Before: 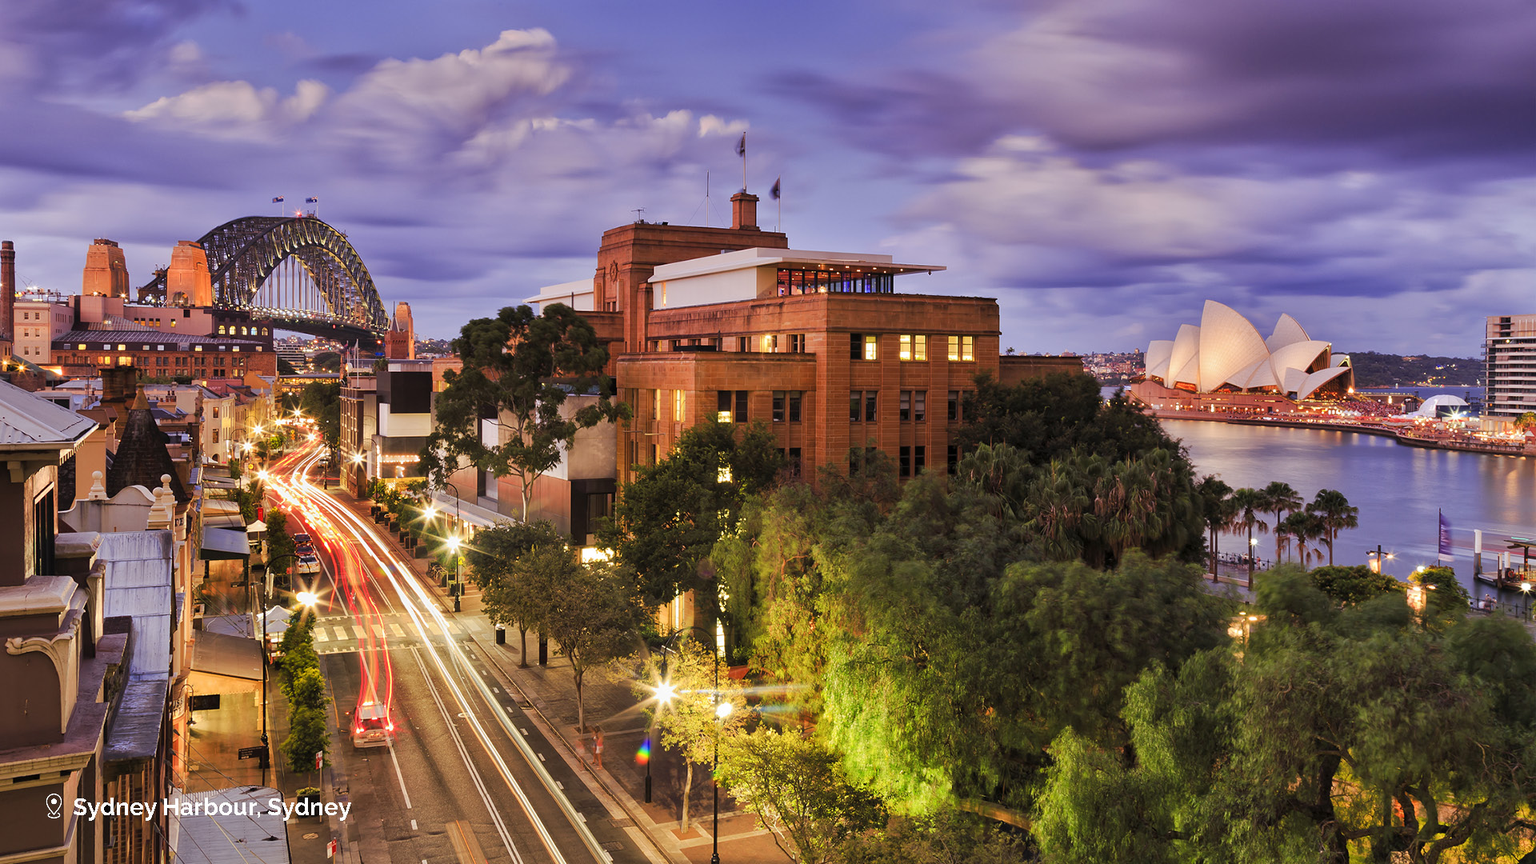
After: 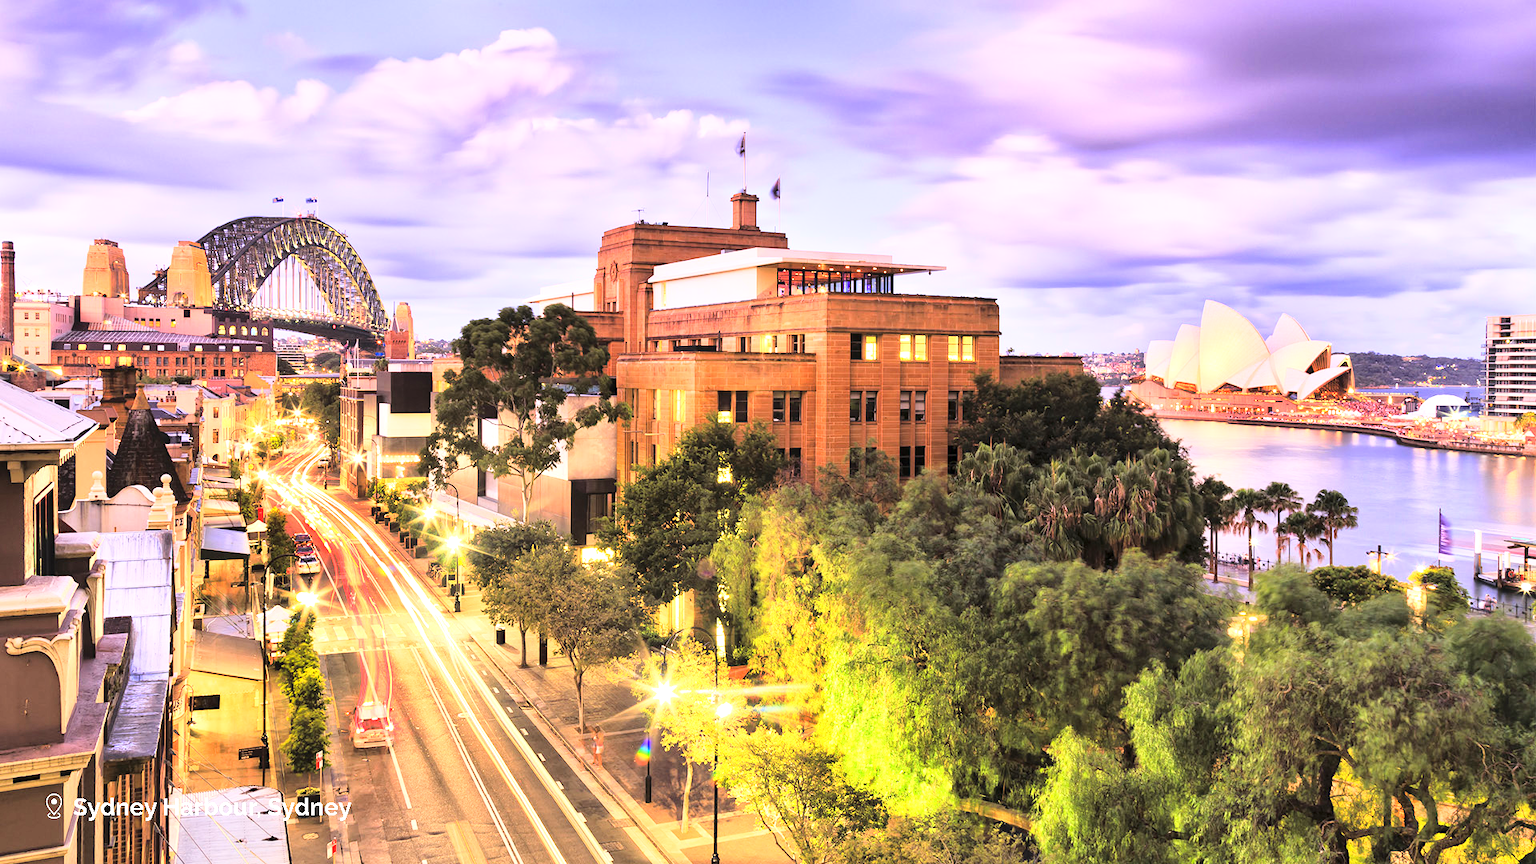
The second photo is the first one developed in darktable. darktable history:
base curve: curves: ch0 [(0, 0) (0.028, 0.03) (0.121, 0.232) (0.46, 0.748) (0.859, 0.968) (1, 1)]
exposure: exposure 1 EV, compensate exposure bias true, compensate highlight preservation false
